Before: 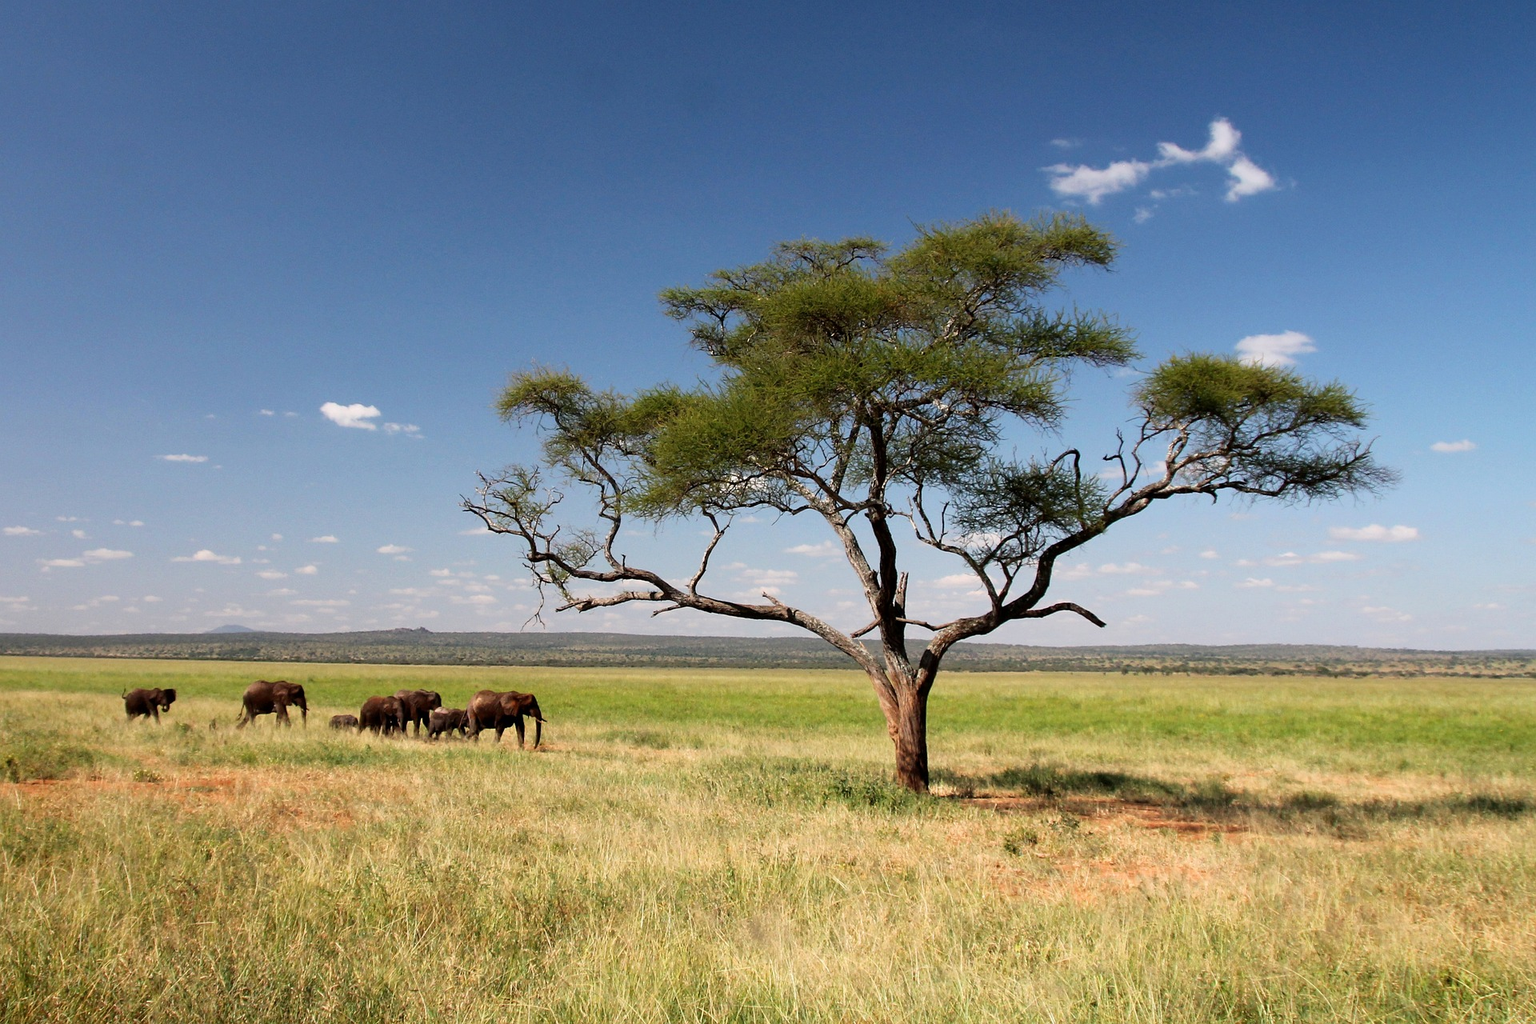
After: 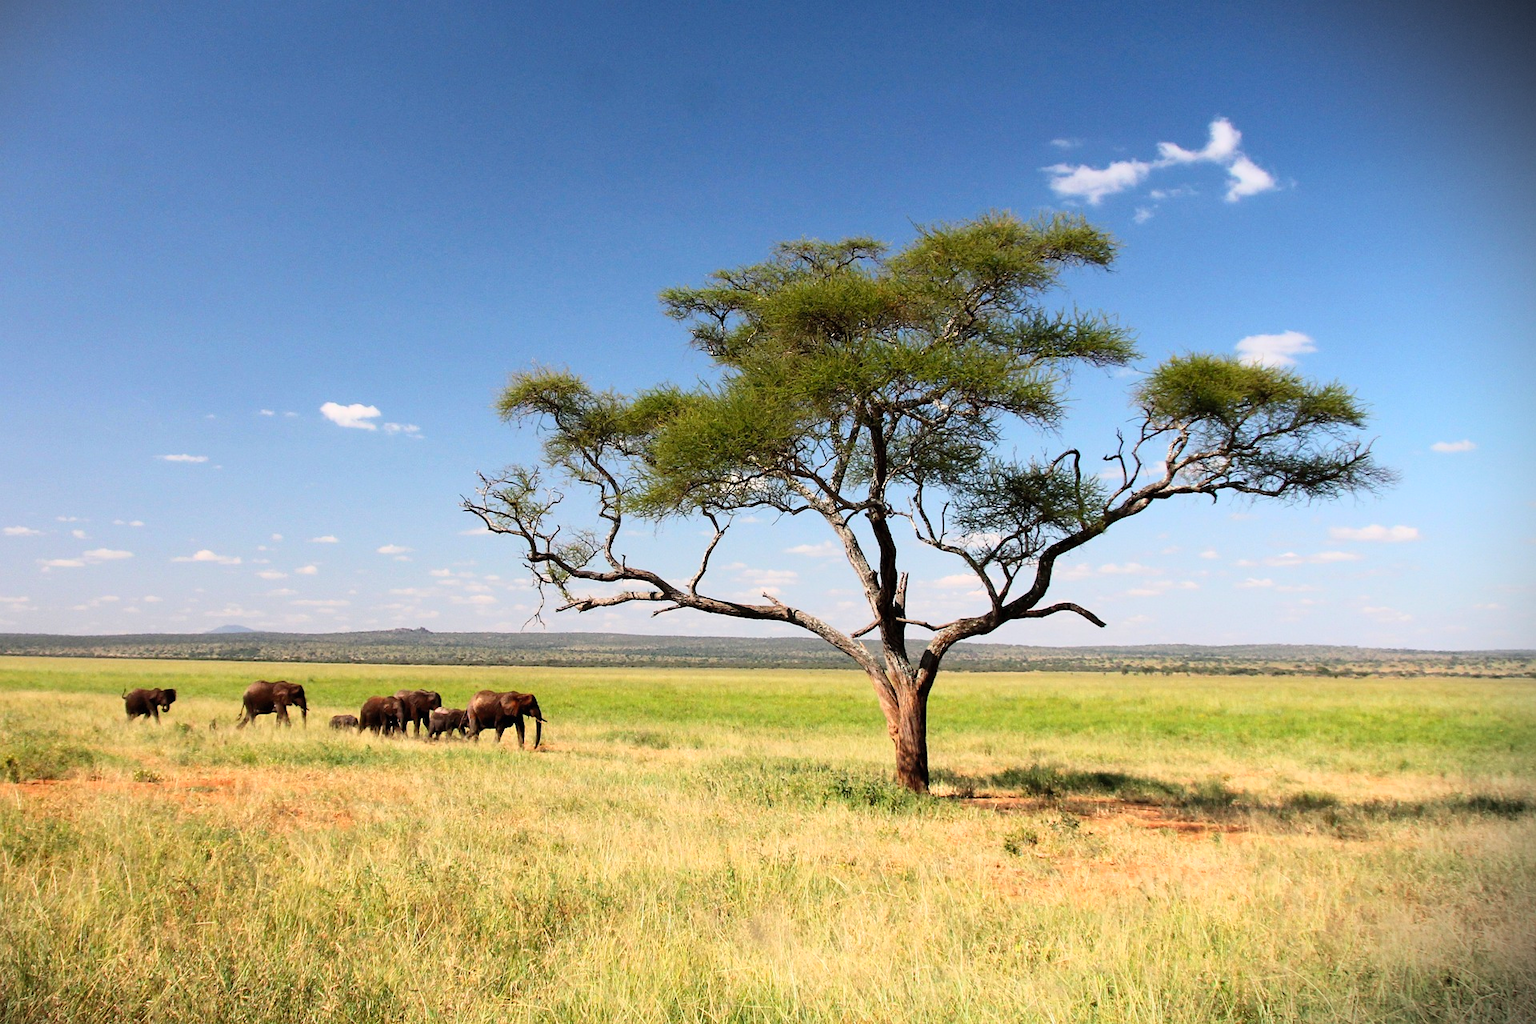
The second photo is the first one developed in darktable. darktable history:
contrast brightness saturation: contrast 0.196, brightness 0.167, saturation 0.221
vignetting: fall-off start 97.16%, brightness -0.887, center (-0.123, -0.006), width/height ratio 1.18, dithering 8-bit output
